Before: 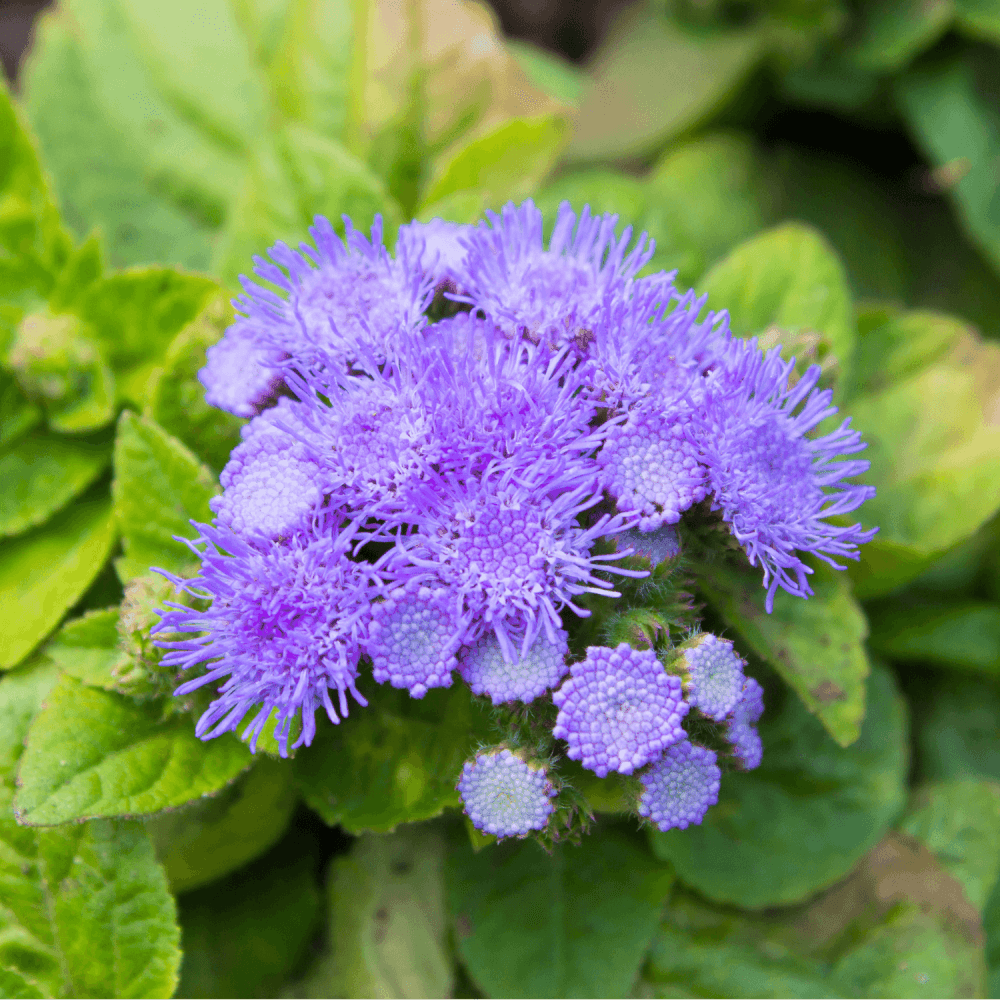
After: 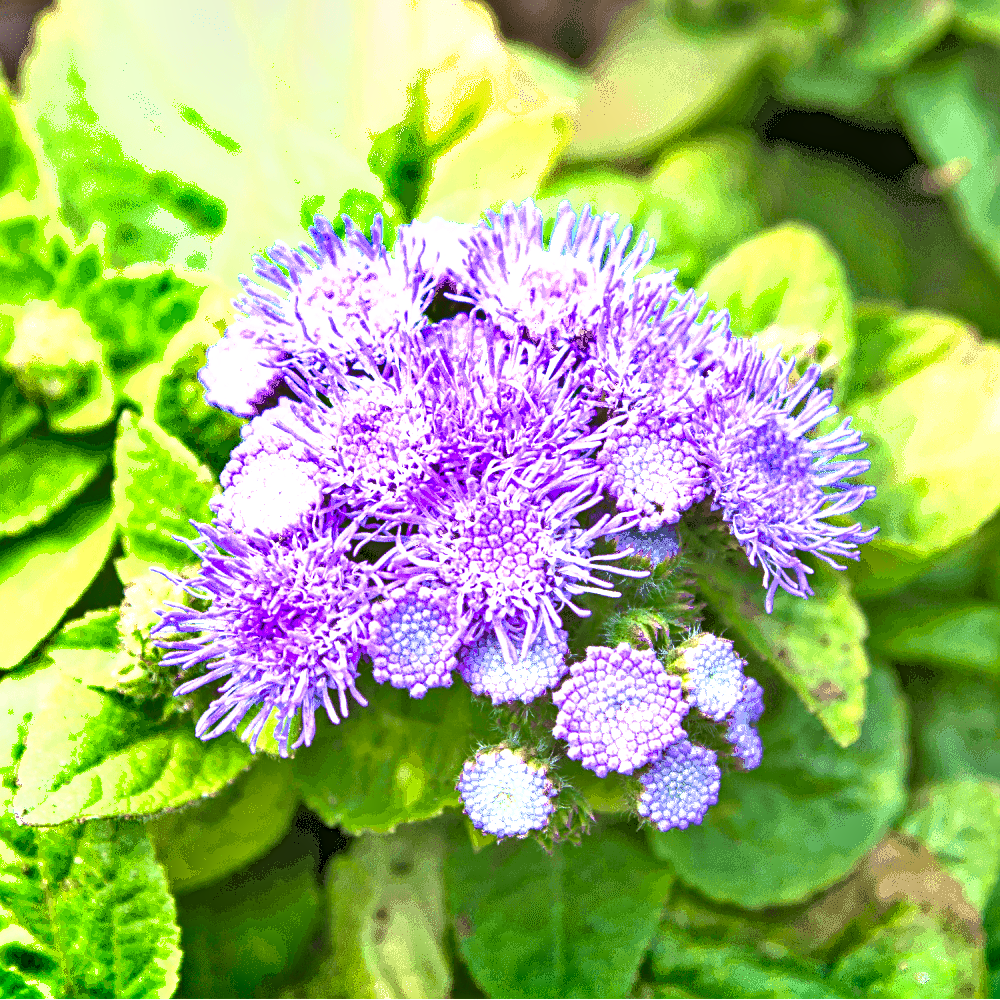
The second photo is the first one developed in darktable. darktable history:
shadows and highlights: soften with gaussian
exposure: black level correction 0, exposure 1.385 EV, compensate highlight preservation false
sharpen: radius 2.779
tone equalizer: -7 EV 0.143 EV, -6 EV 0.595 EV, -5 EV 1.16 EV, -4 EV 1.31 EV, -3 EV 1.17 EV, -2 EV 0.6 EV, -1 EV 0.148 EV
local contrast: on, module defaults
haze removal: compatibility mode true, adaptive false
